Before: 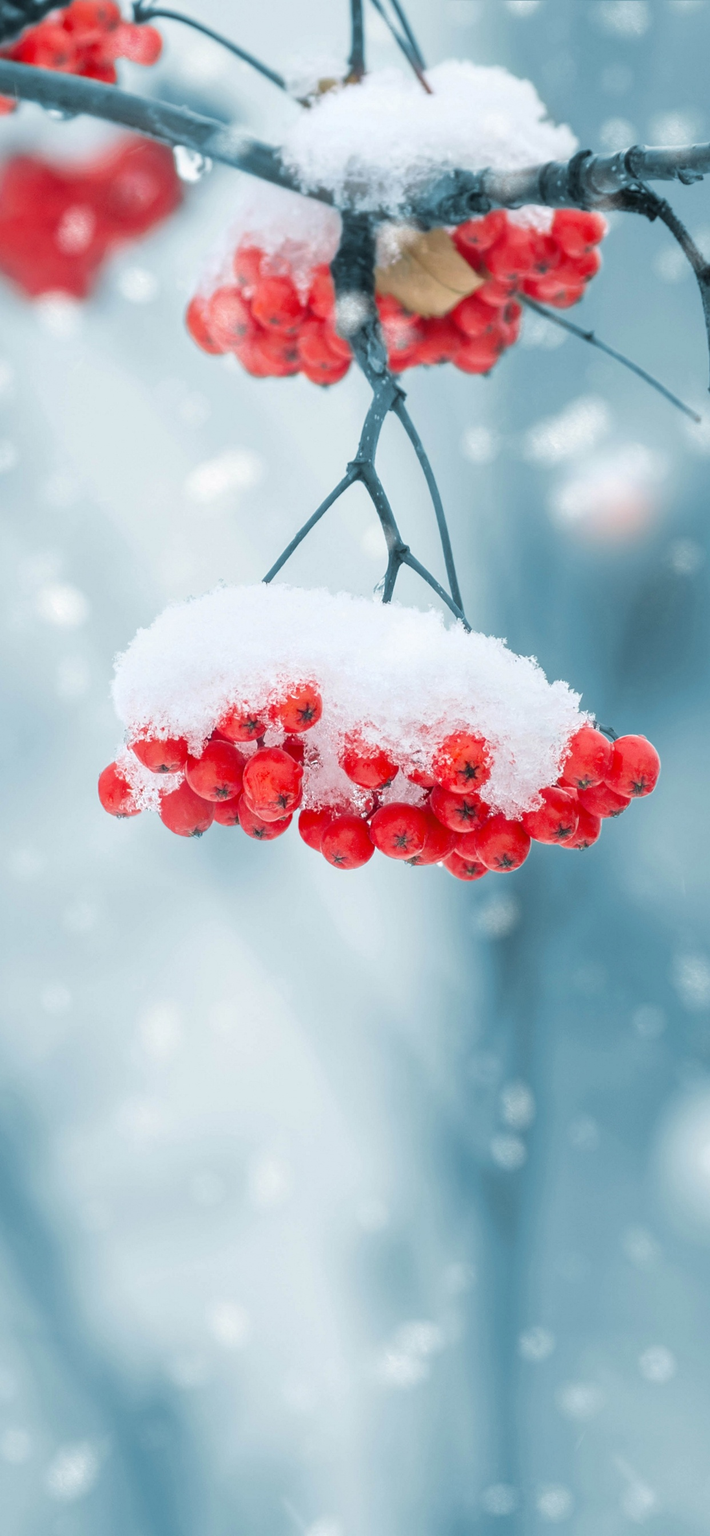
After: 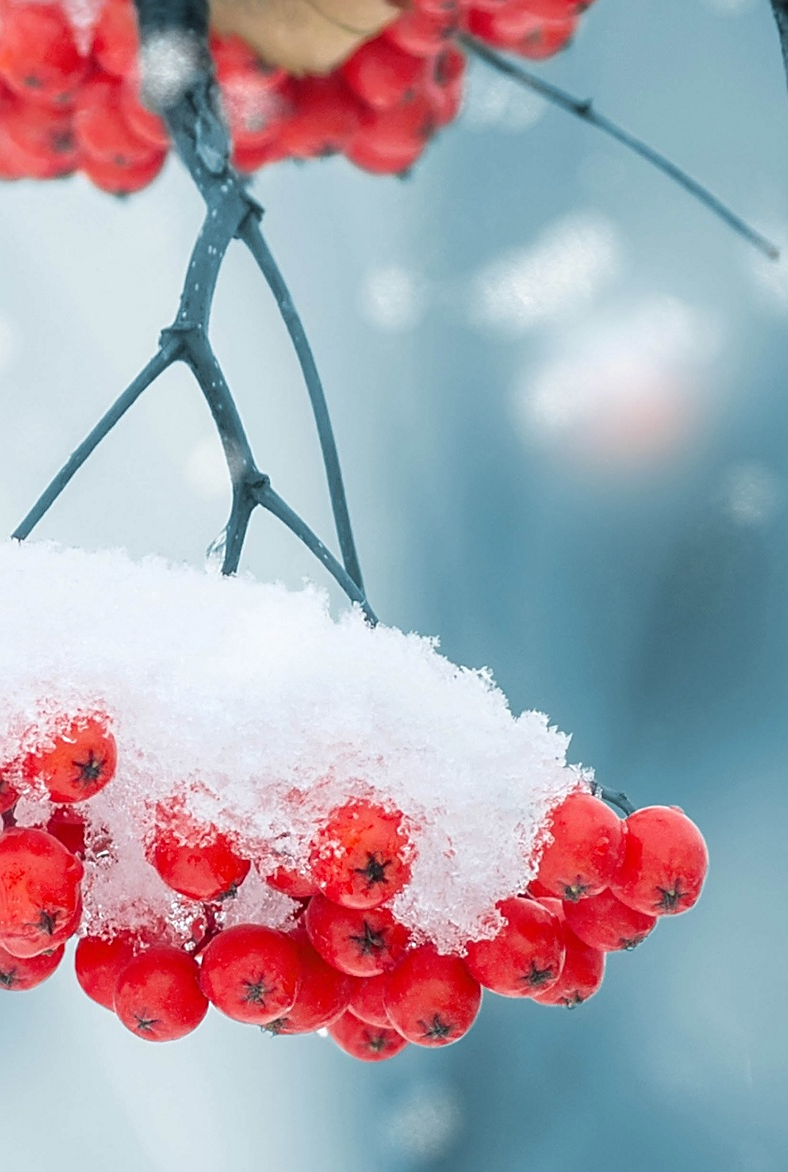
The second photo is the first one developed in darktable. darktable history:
sharpen: on, module defaults
crop: left 36.039%, top 17.861%, right 0.464%, bottom 38.529%
